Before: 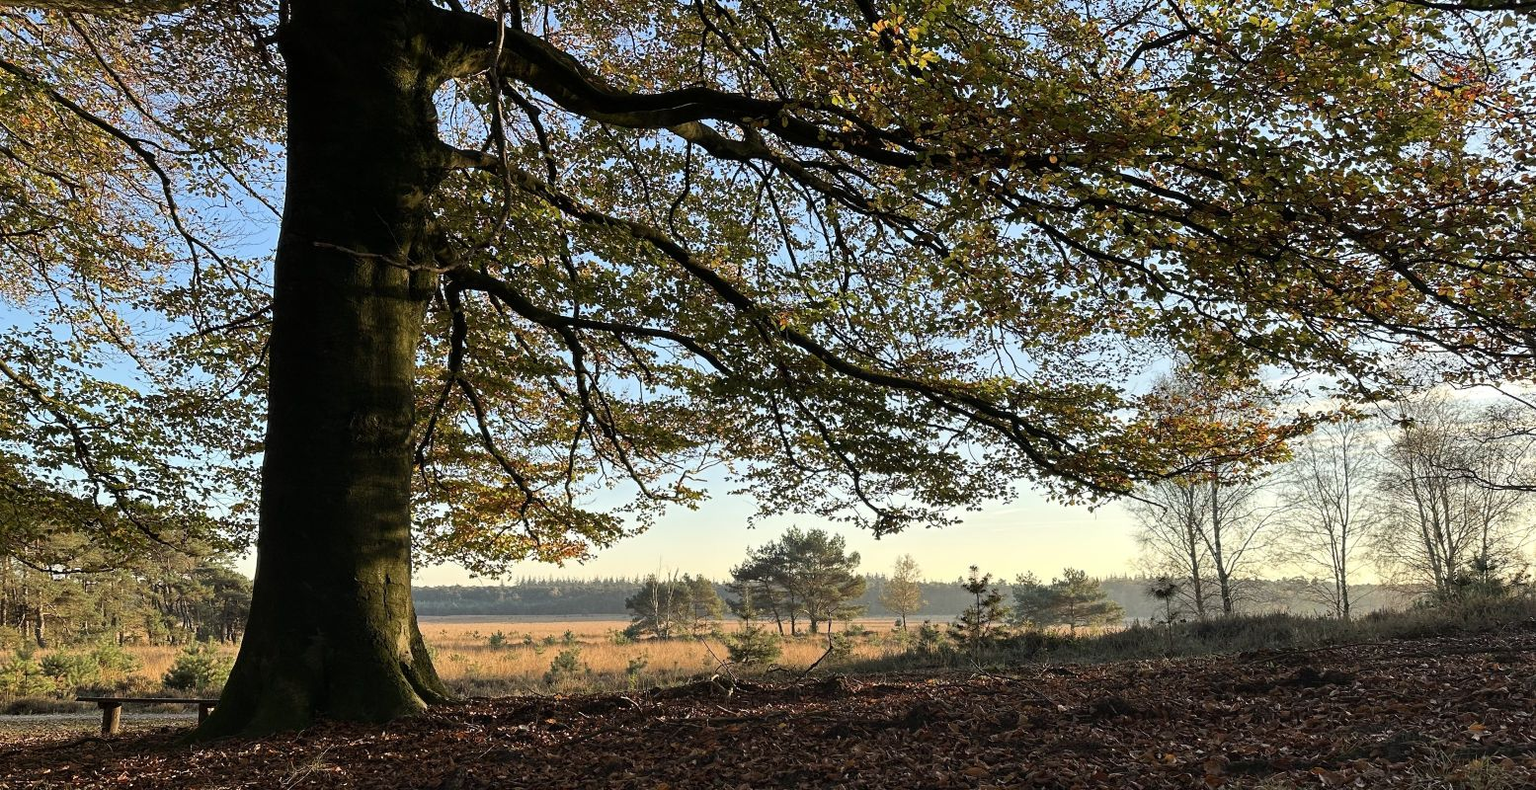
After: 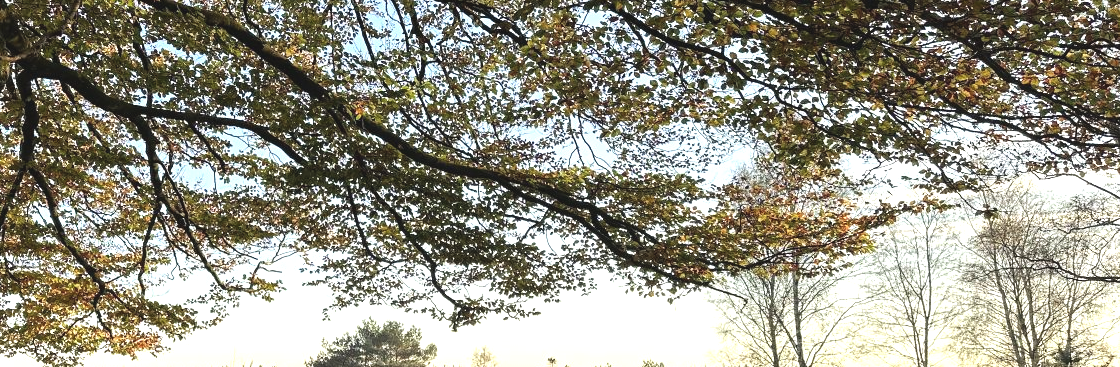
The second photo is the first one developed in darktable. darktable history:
crop and rotate: left 27.938%, top 27.046%, bottom 27.046%
exposure: black level correction -0.005, exposure 0.622 EV, compensate highlight preservation false
